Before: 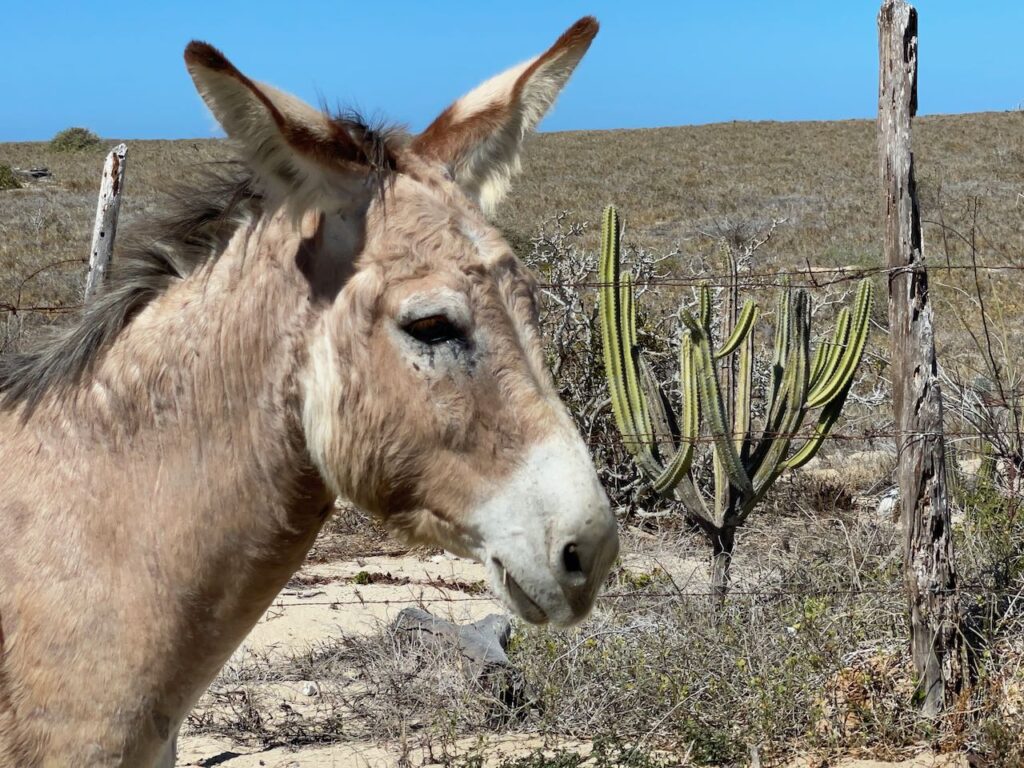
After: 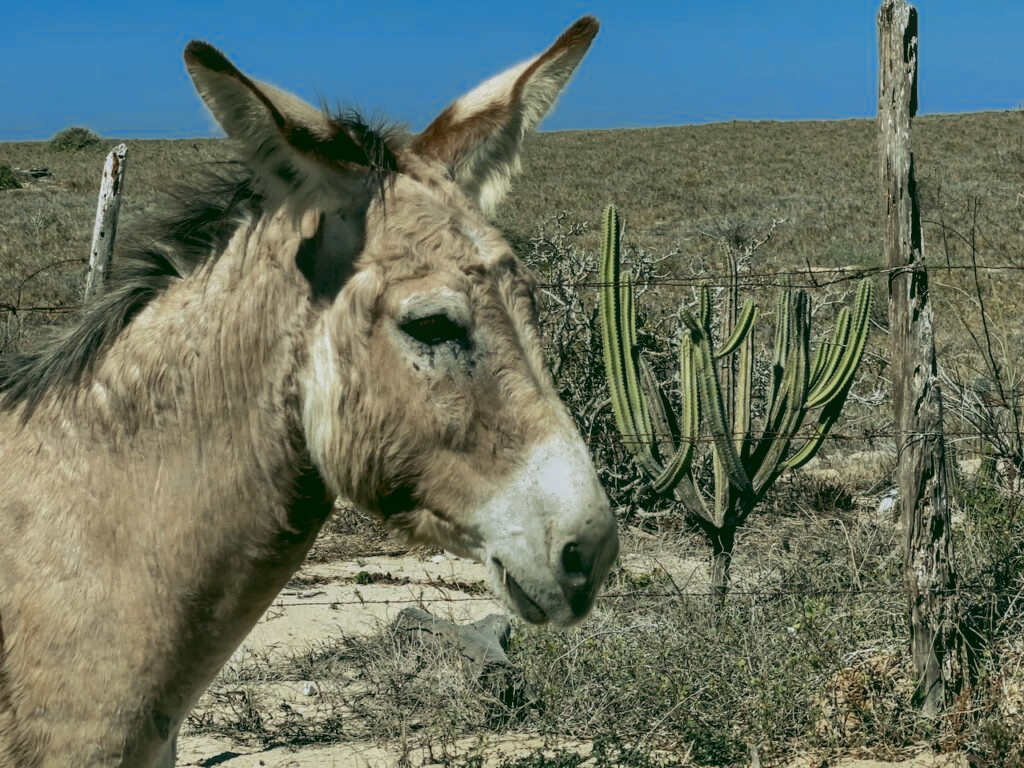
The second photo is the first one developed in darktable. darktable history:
rgb curve: curves: ch0 [(0.123, 0.061) (0.995, 0.887)]; ch1 [(0.06, 0.116) (1, 0.906)]; ch2 [(0, 0) (0.824, 0.69) (1, 1)], mode RGB, independent channels, compensate middle gray true
color zones: curves: ch0 [(0, 0.5) (0.125, 0.4) (0.25, 0.5) (0.375, 0.4) (0.5, 0.4) (0.625, 0.35) (0.75, 0.35) (0.875, 0.5)]; ch1 [(0, 0.35) (0.125, 0.45) (0.25, 0.35) (0.375, 0.35) (0.5, 0.35) (0.625, 0.35) (0.75, 0.45) (0.875, 0.35)]; ch2 [(0, 0.6) (0.125, 0.5) (0.25, 0.5) (0.375, 0.6) (0.5, 0.6) (0.625, 0.5) (0.75, 0.5) (0.875, 0.5)]
local contrast: on, module defaults
